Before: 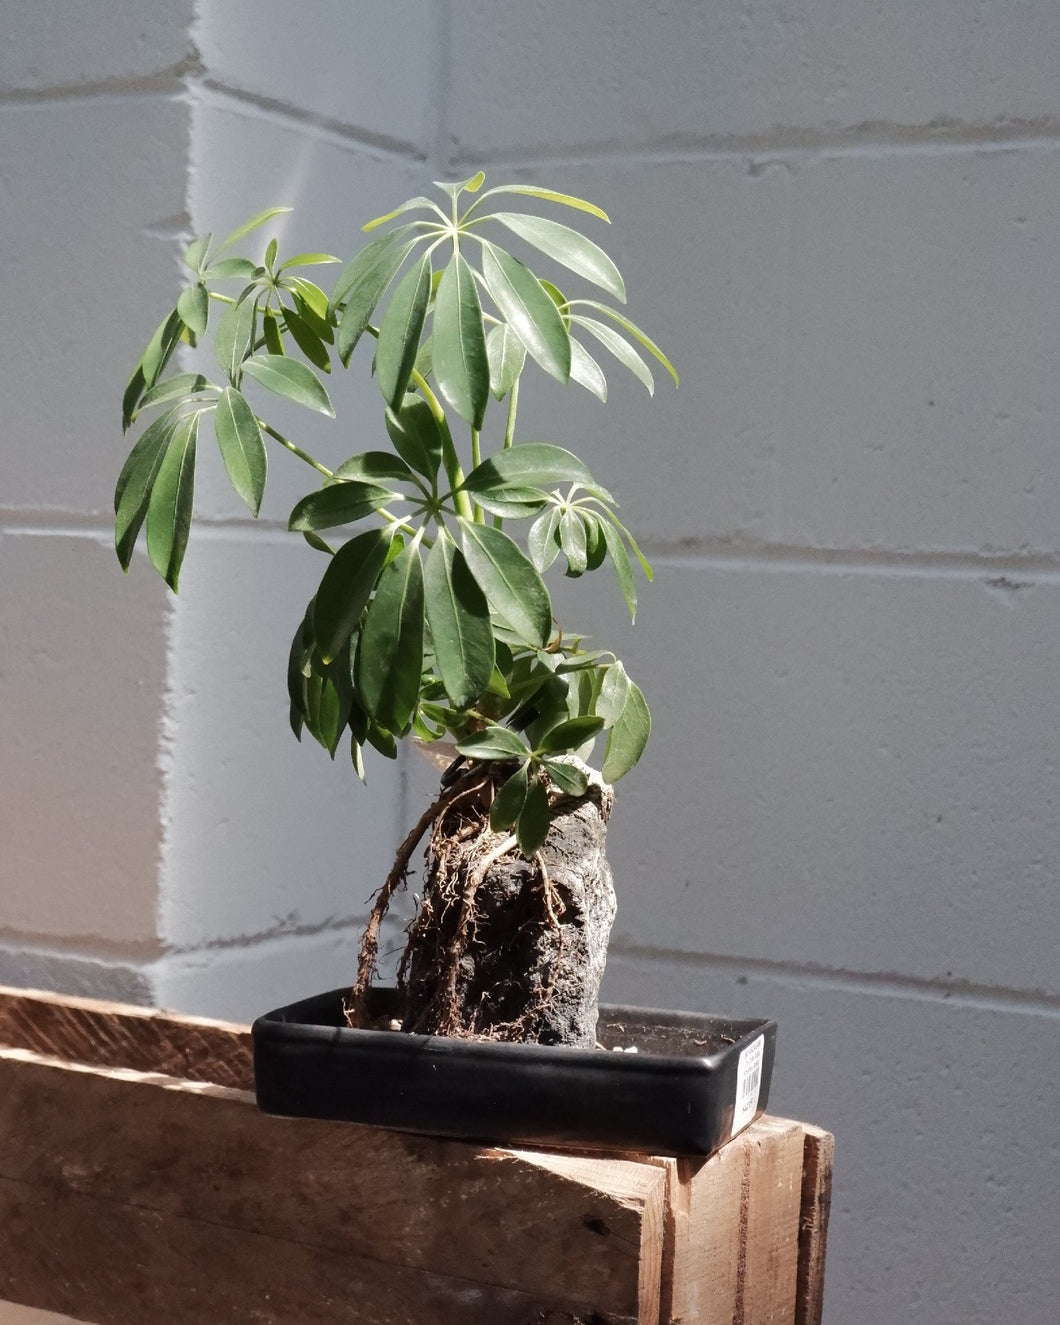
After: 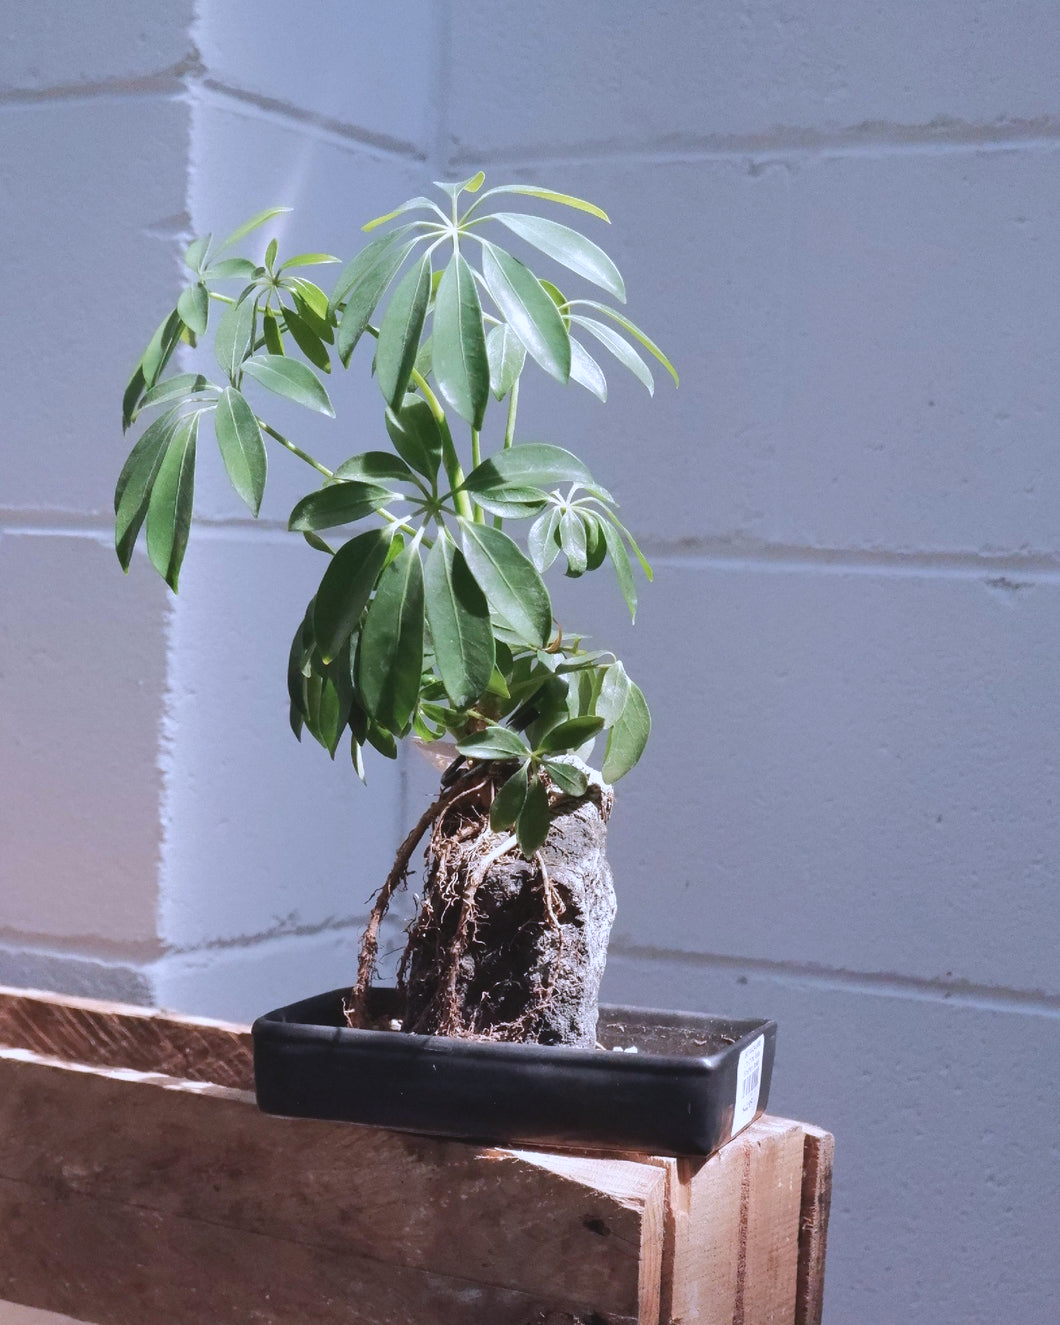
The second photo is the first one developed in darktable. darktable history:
color calibration: illuminant custom, x 0.373, y 0.388, temperature 4269.97 K
exposure: exposure 0.131 EV, compensate highlight preservation false
contrast brightness saturation: contrast -0.1, brightness 0.05, saturation 0.08
